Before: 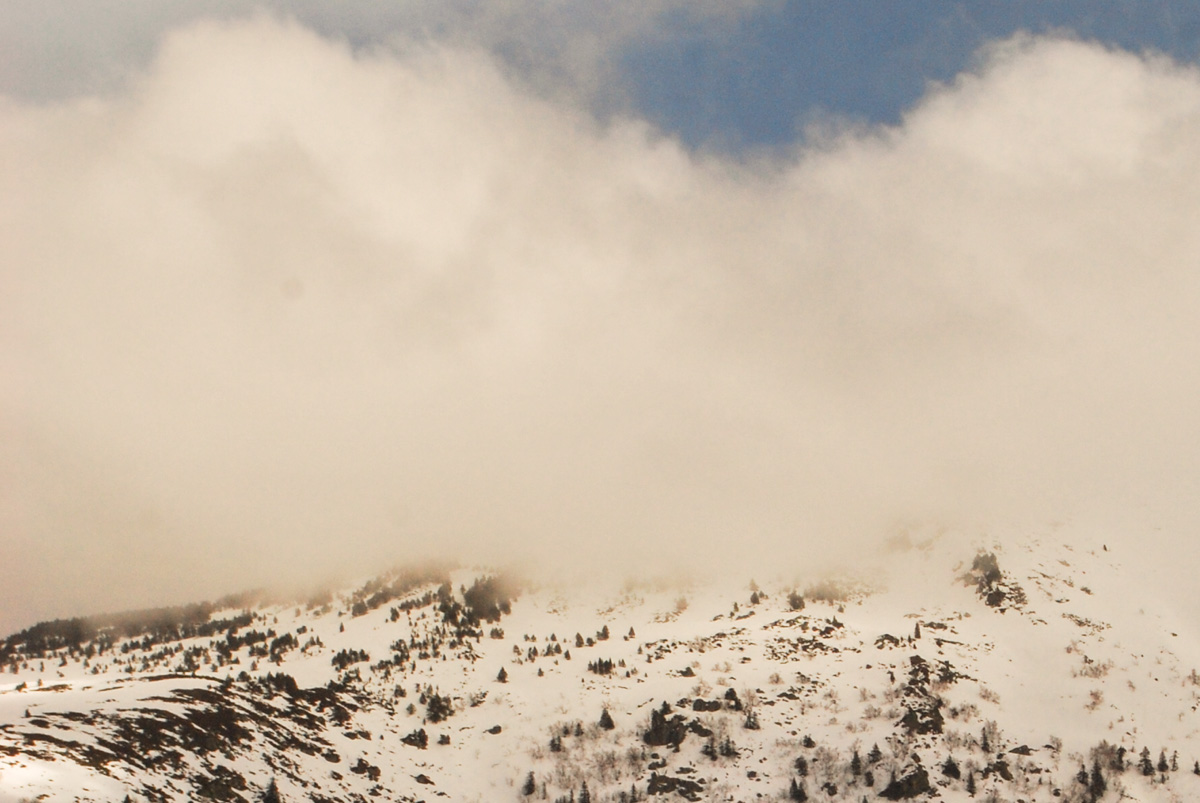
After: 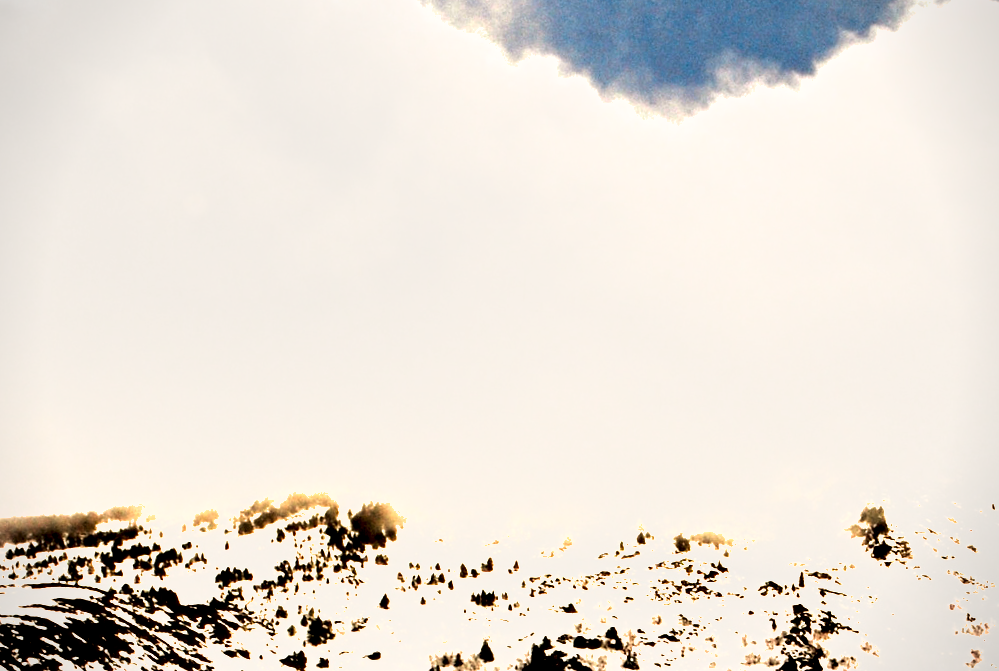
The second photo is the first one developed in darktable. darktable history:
shadows and highlights: radius 336.74, shadows 28.48, soften with gaussian
vignetting: fall-off start 91.47%
exposure: black level correction 0, exposure 1.379 EV, compensate exposure bias true, compensate highlight preservation false
tone equalizer: mask exposure compensation -0.485 EV
crop and rotate: angle -3.08°, left 5.317%, top 5.22%, right 4.779%, bottom 4.591%
